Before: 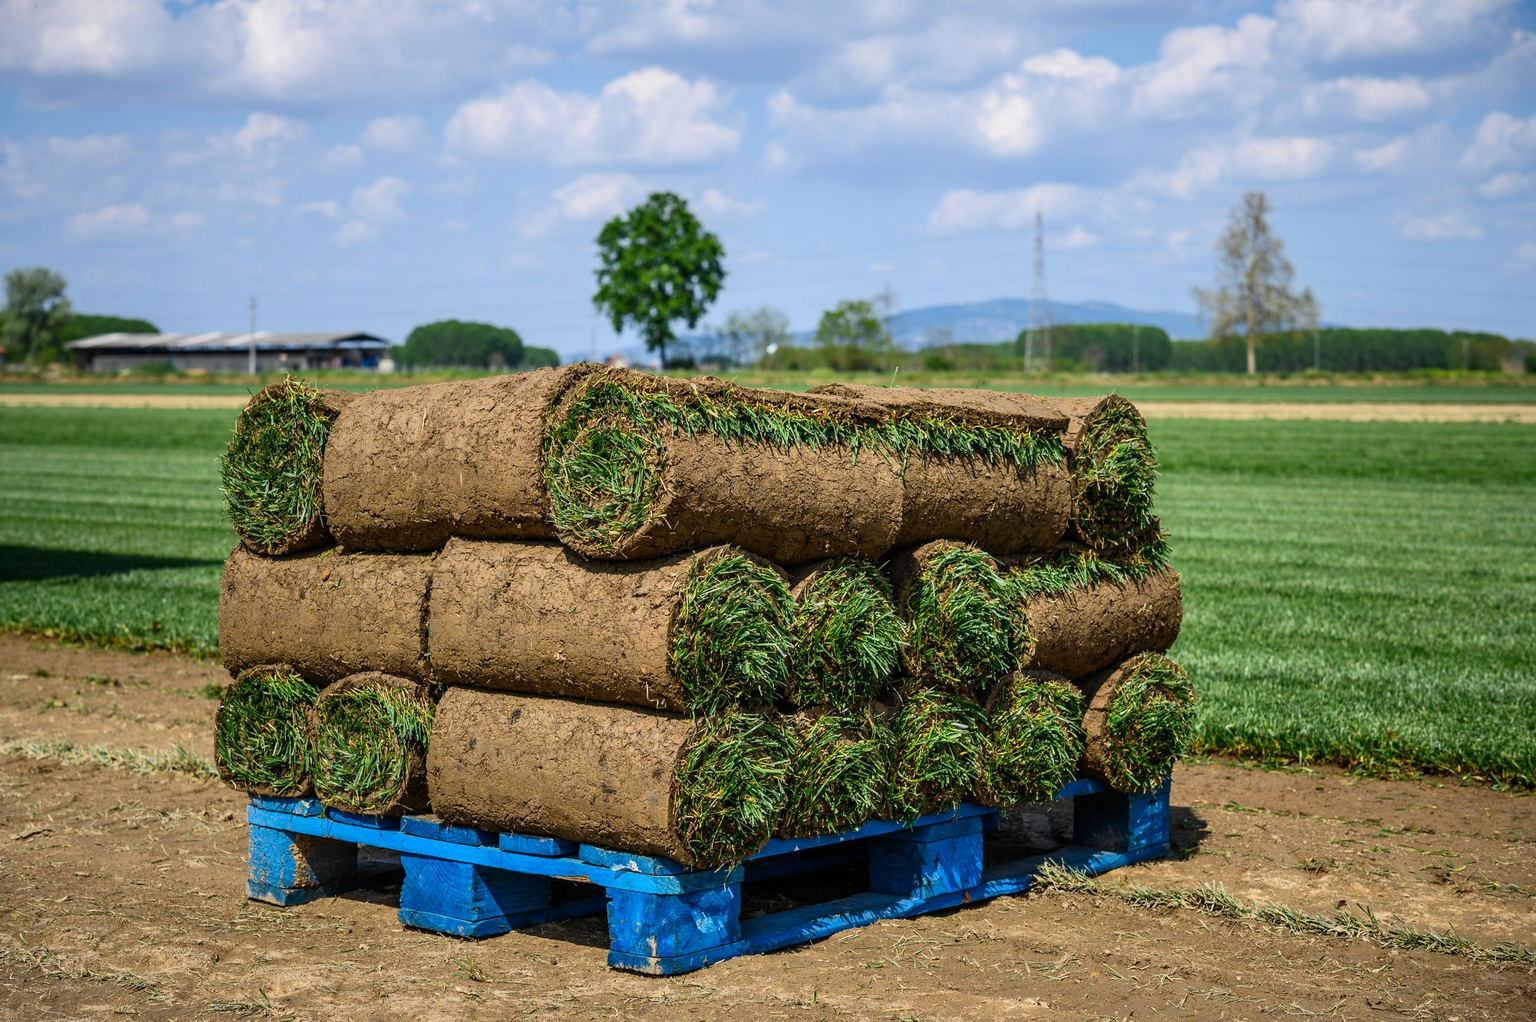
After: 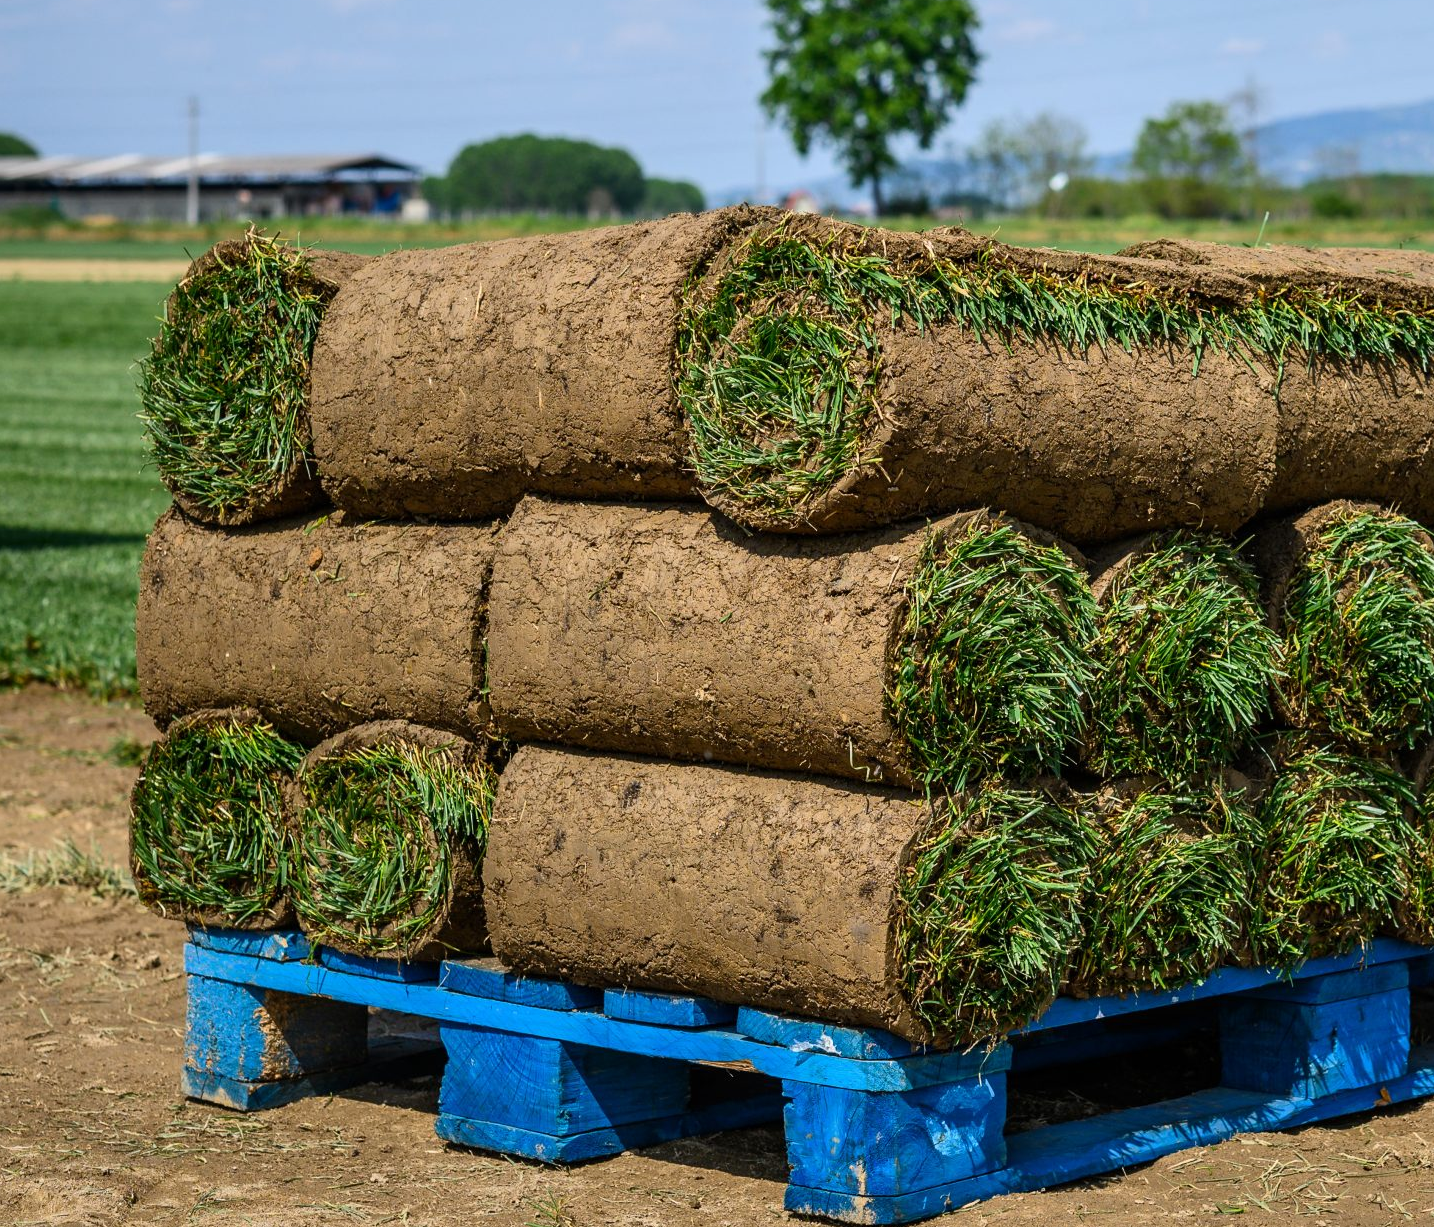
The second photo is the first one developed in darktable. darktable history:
crop: left 8.942%, top 23.444%, right 35.038%, bottom 4.48%
tone equalizer: on, module defaults
